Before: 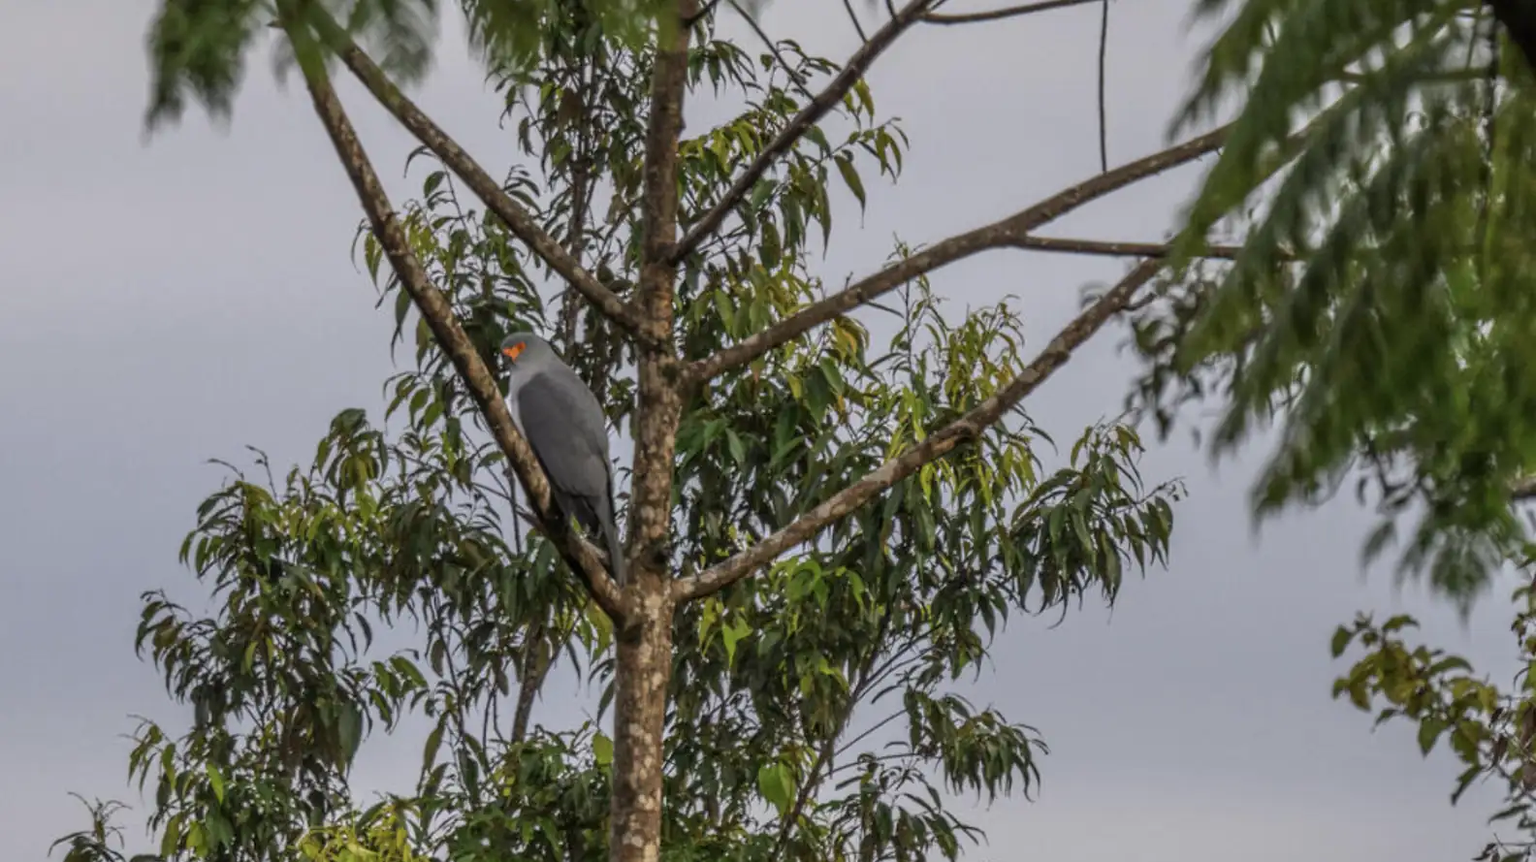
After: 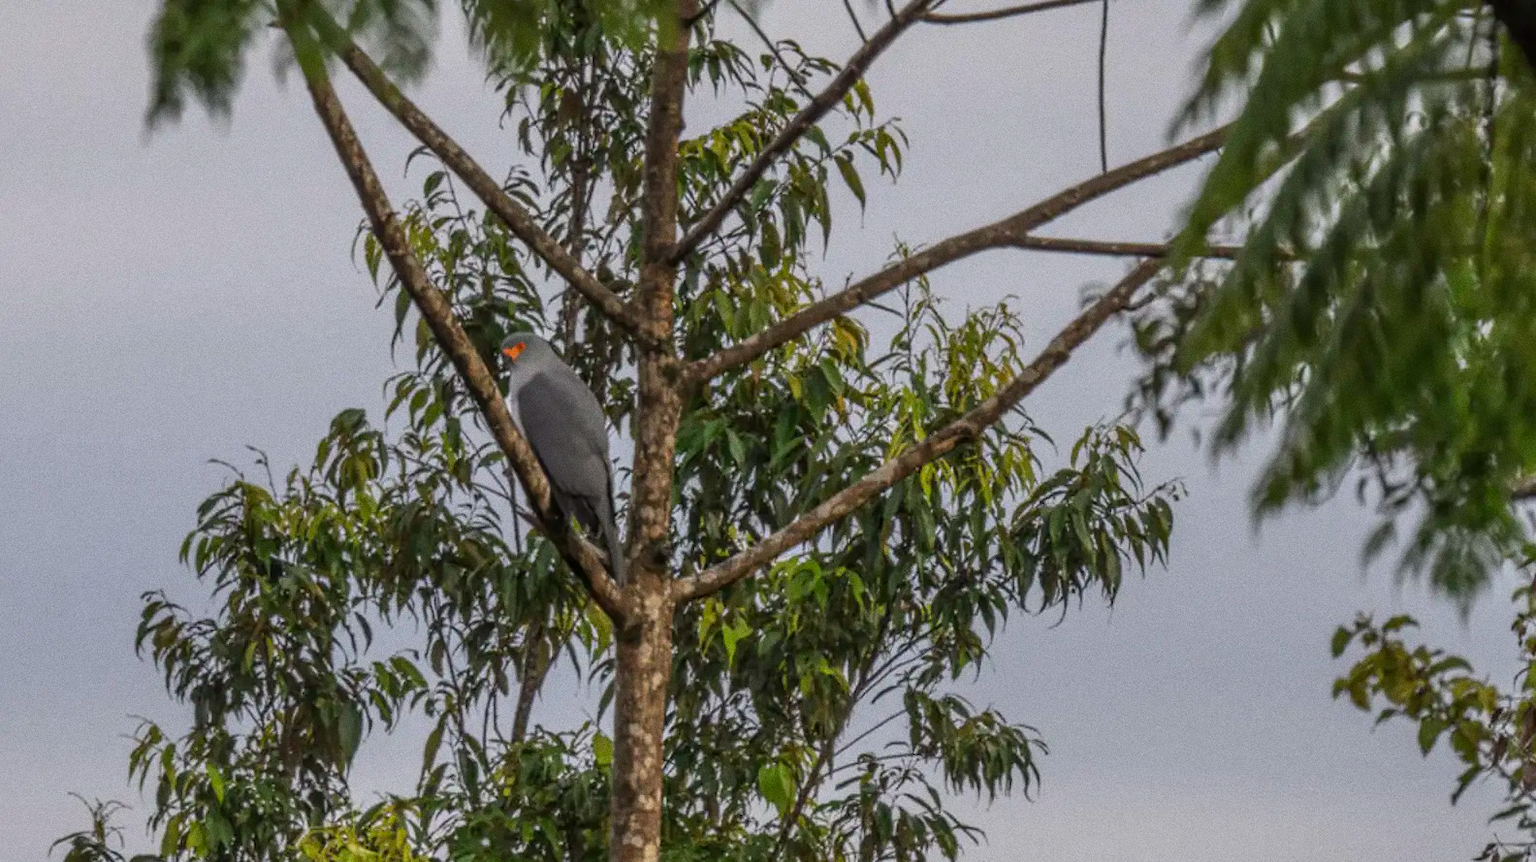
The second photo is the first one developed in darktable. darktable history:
grain: strength 26%
